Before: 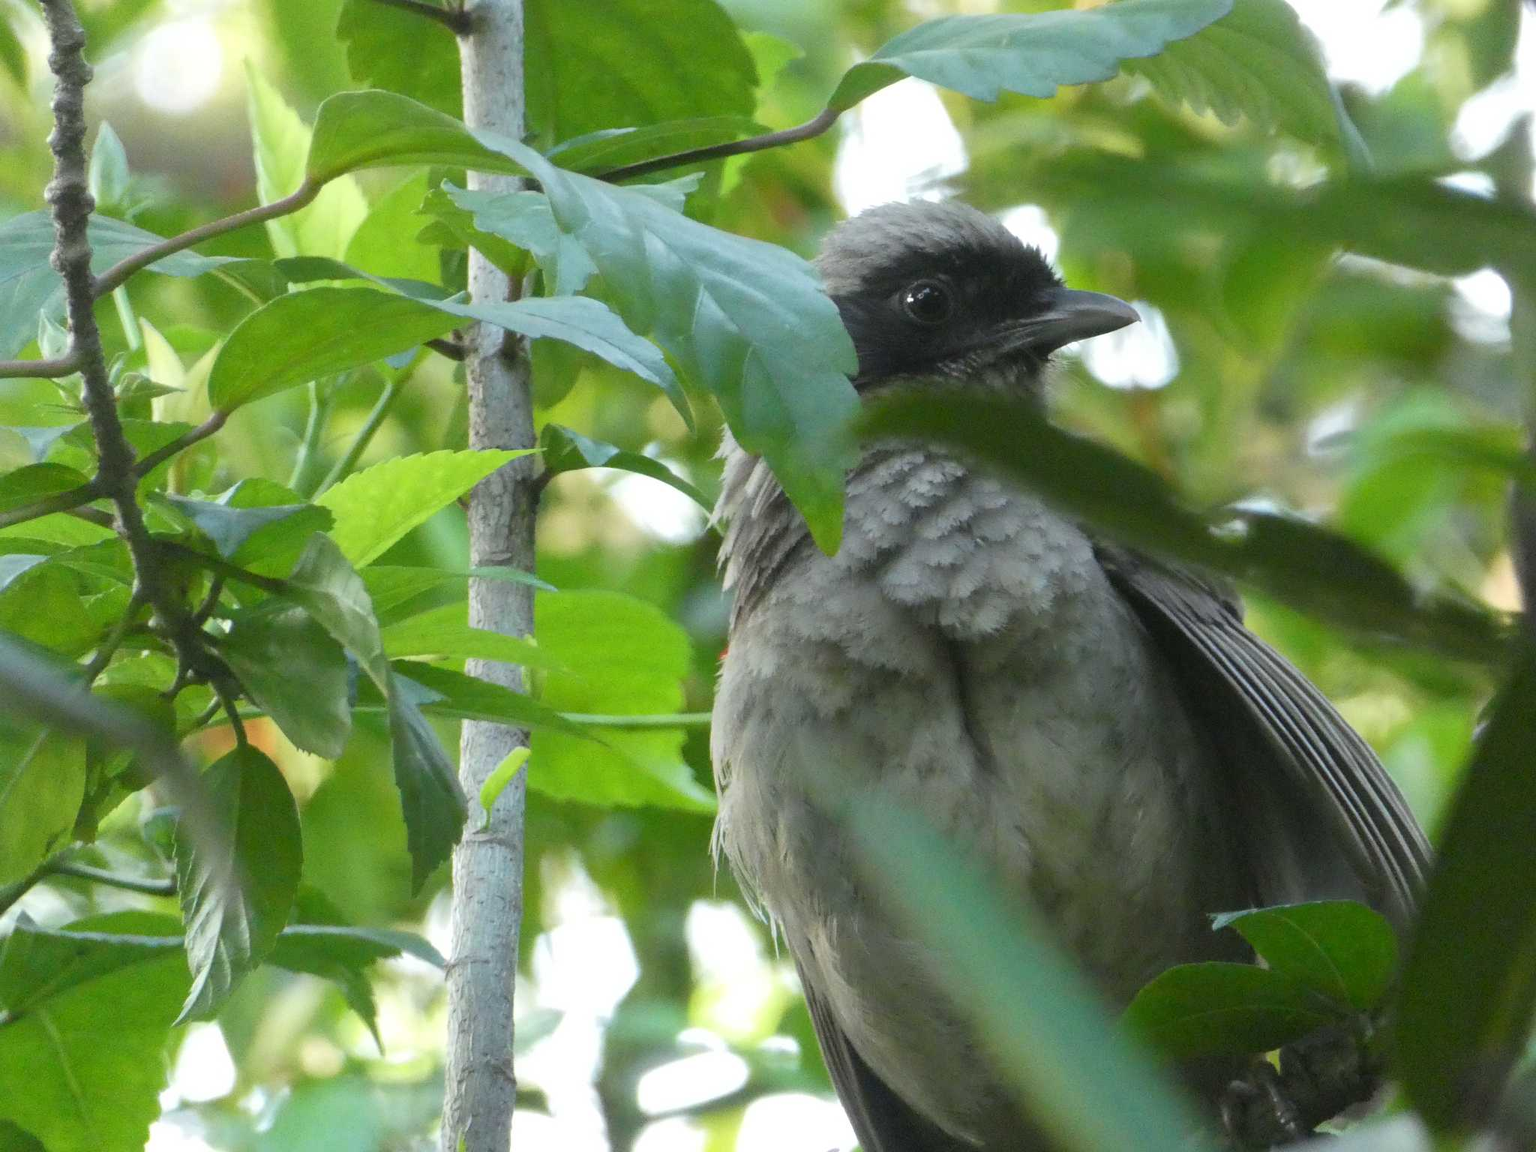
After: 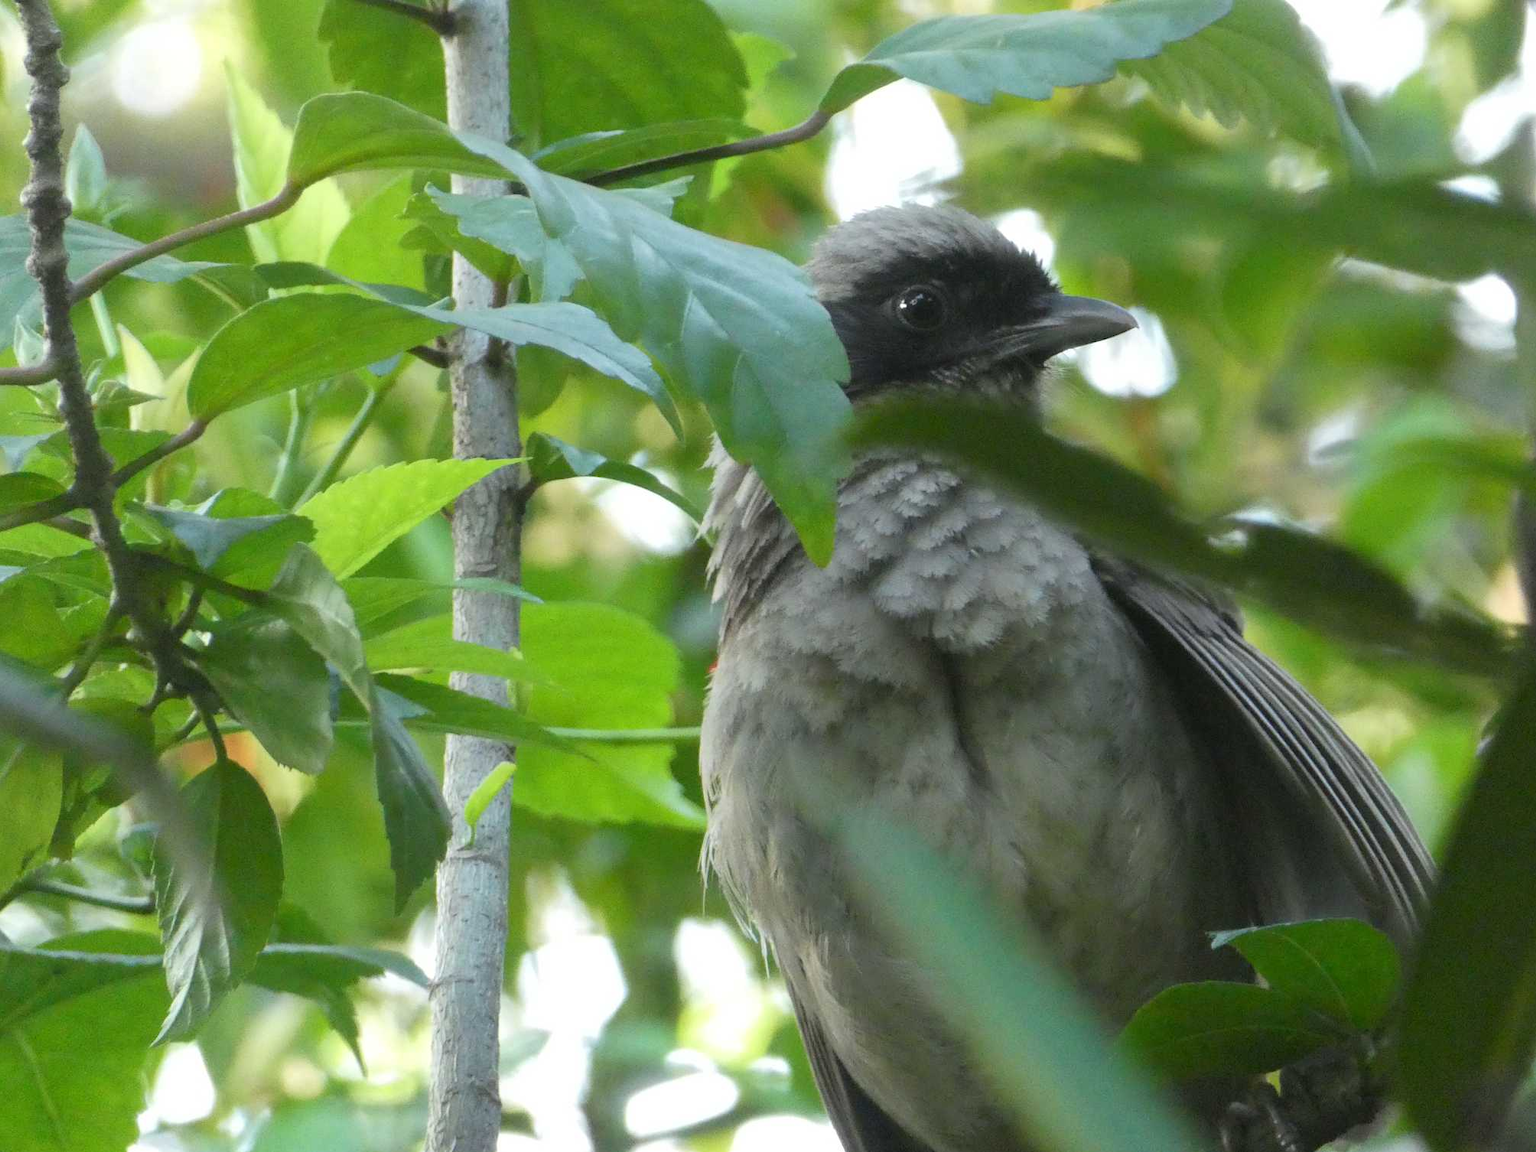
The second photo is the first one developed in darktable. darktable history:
crop: left 1.653%, right 0.268%, bottom 1.869%
